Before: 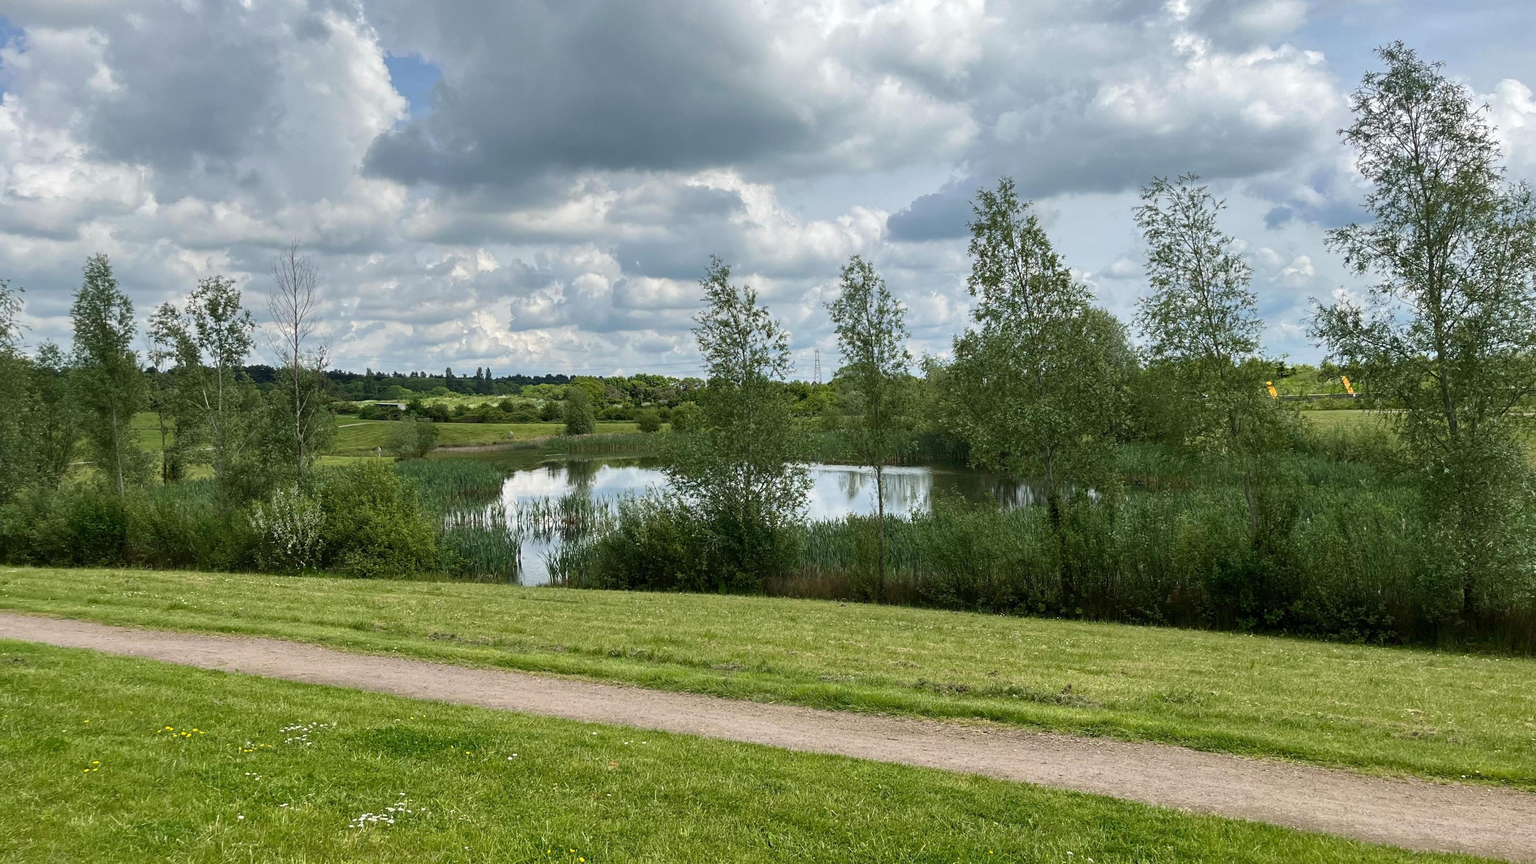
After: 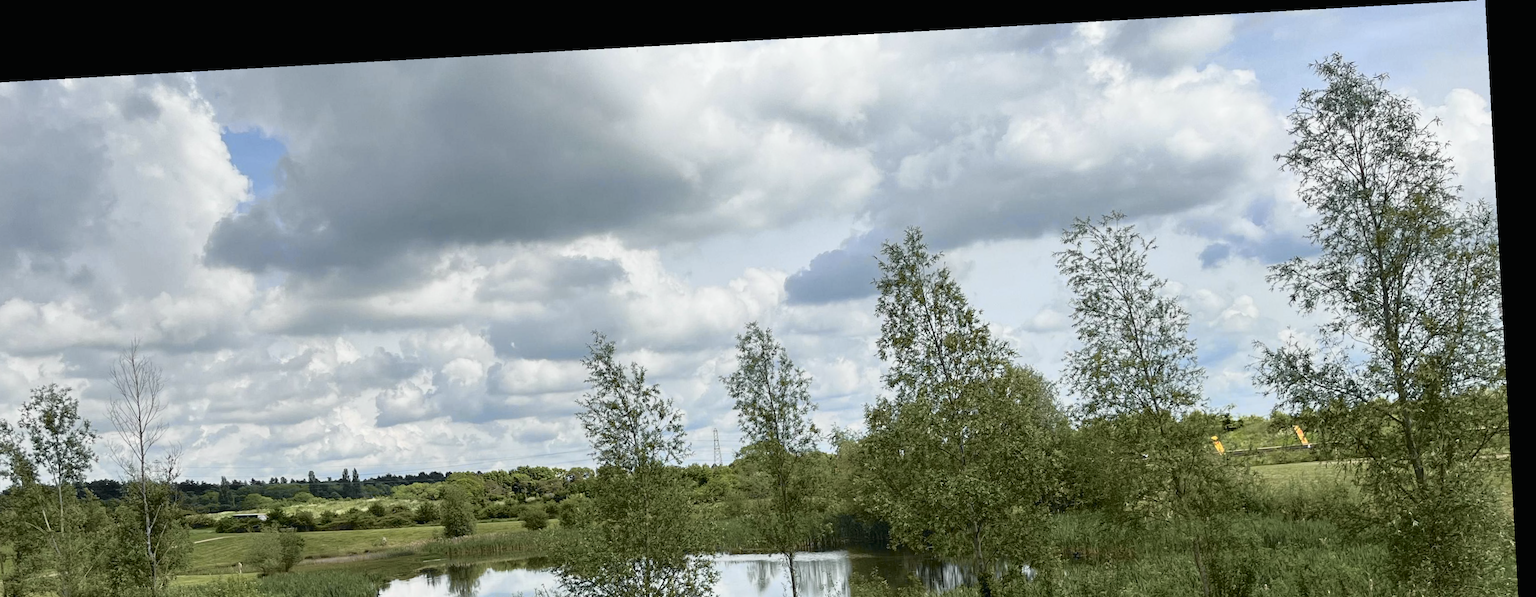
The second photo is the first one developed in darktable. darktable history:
rotate and perspective: rotation -3.18°, automatic cropping off
color balance rgb: on, module defaults
crop and rotate: left 11.812%, bottom 42.776%
tone curve: curves: ch0 [(0, 0.009) (0.105, 0.08) (0.195, 0.18) (0.283, 0.316) (0.384, 0.434) (0.485, 0.531) (0.638, 0.69) (0.81, 0.872) (1, 0.977)]; ch1 [(0, 0) (0.161, 0.092) (0.35, 0.33) (0.379, 0.401) (0.456, 0.469) (0.502, 0.5) (0.525, 0.518) (0.586, 0.617) (0.635, 0.655) (1, 1)]; ch2 [(0, 0) (0.371, 0.362) (0.437, 0.437) (0.48, 0.49) (0.53, 0.515) (0.56, 0.571) (0.622, 0.606) (1, 1)], color space Lab, independent channels, preserve colors none
